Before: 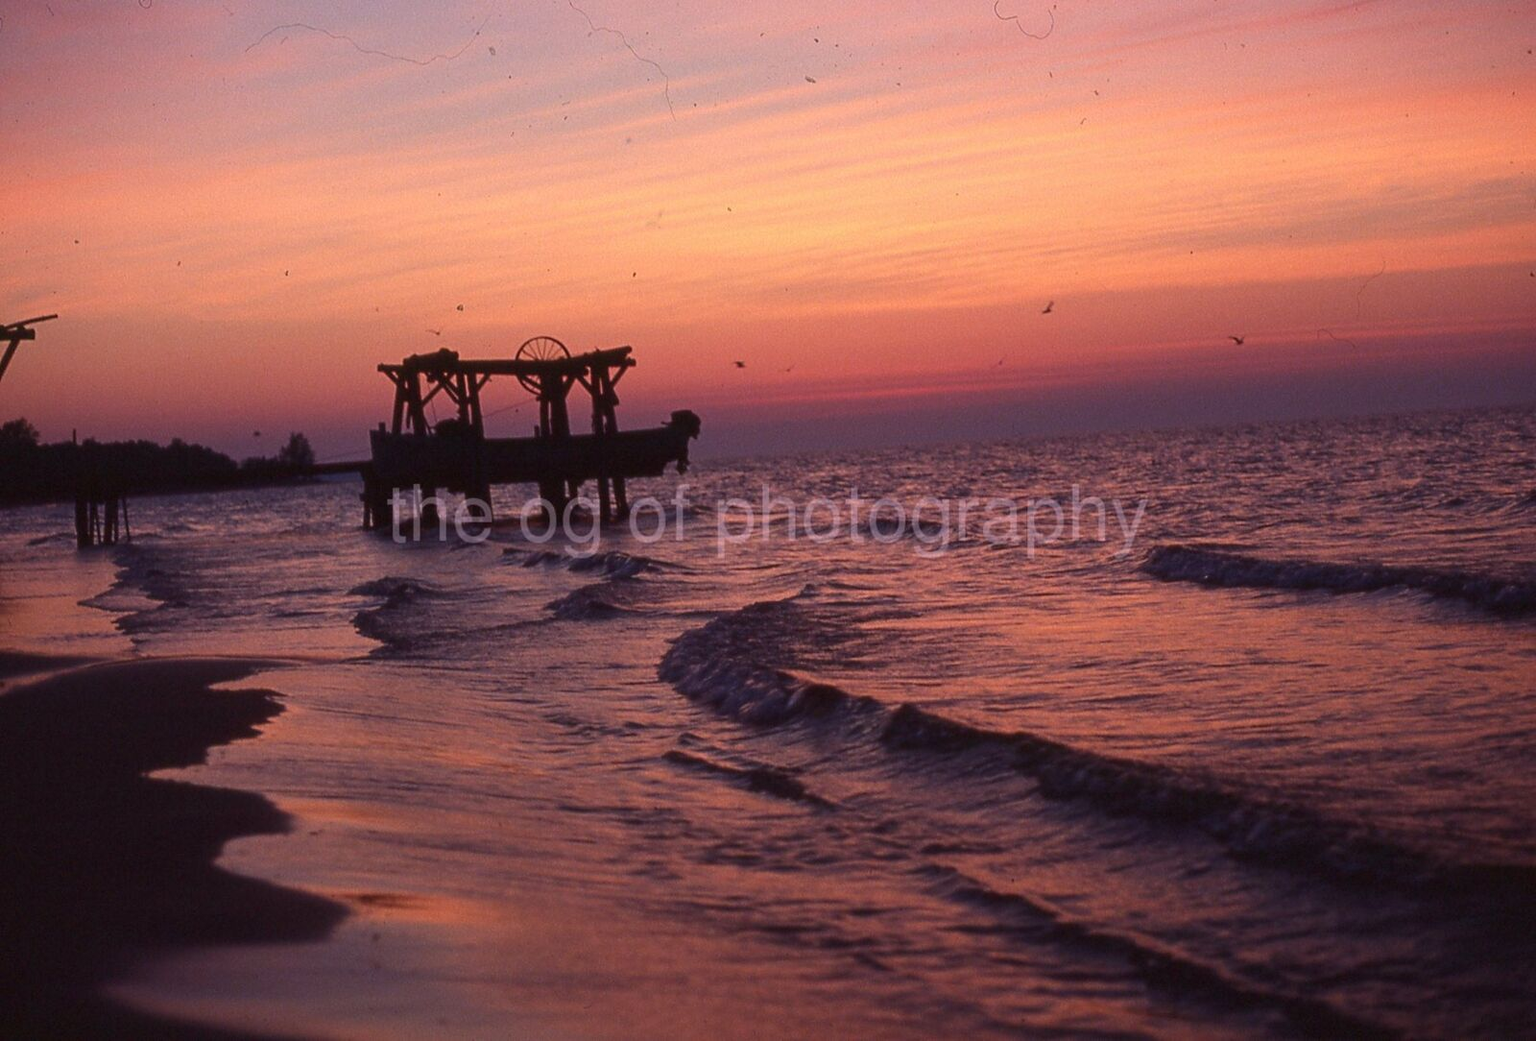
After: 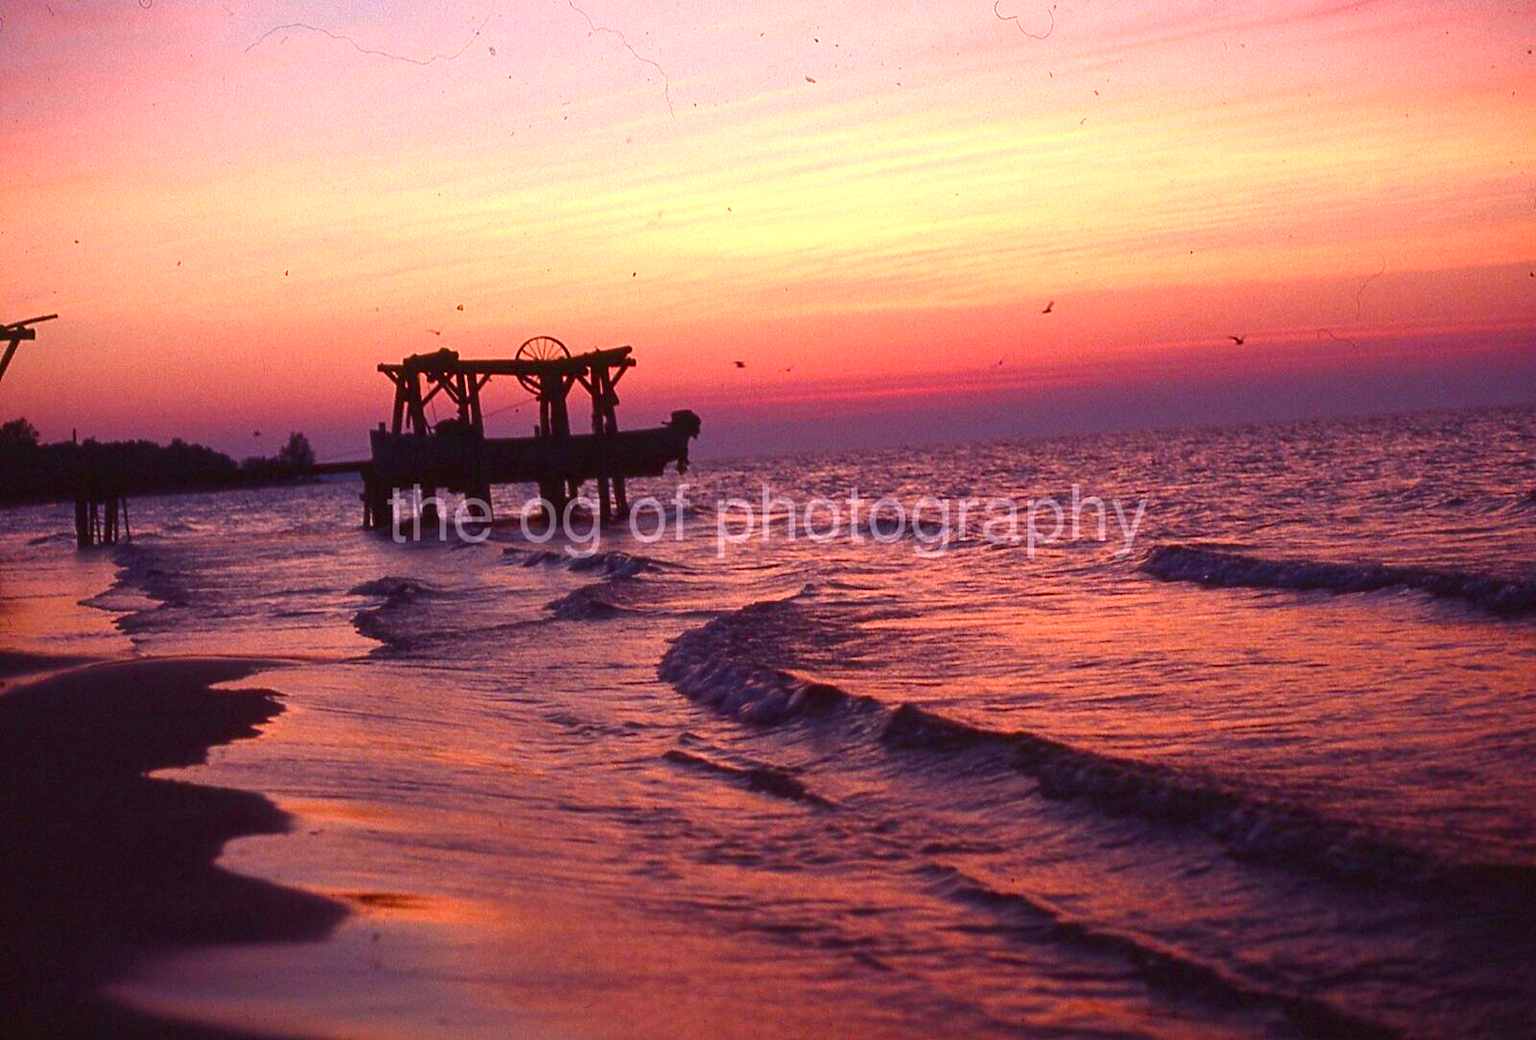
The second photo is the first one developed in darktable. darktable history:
color balance rgb: perceptual saturation grading › mid-tones 6.33%, perceptual saturation grading › shadows 72.44%, perceptual brilliance grading › highlights 11.59%, contrast 5.05%
exposure: black level correction 0, exposure 0.5 EV, compensate exposure bias true, compensate highlight preservation false
